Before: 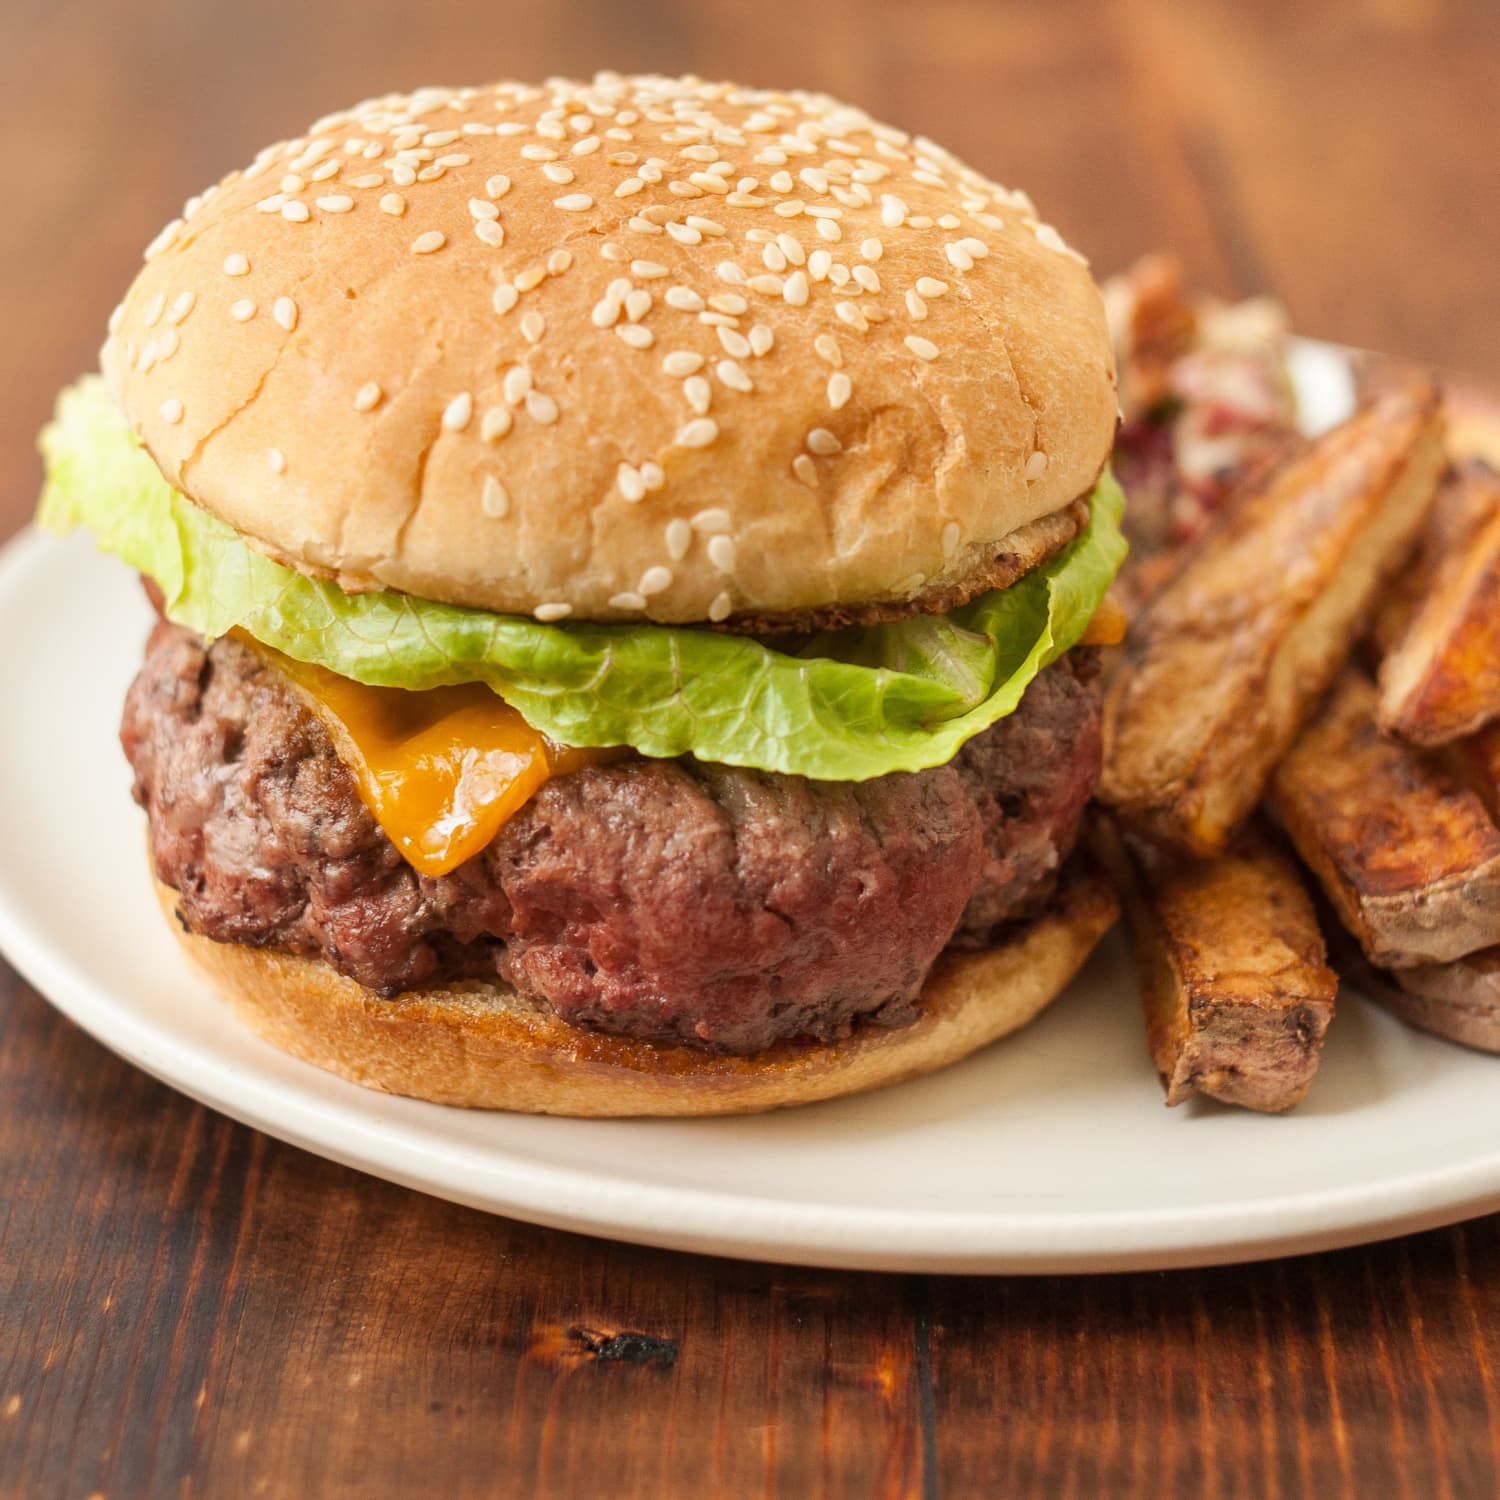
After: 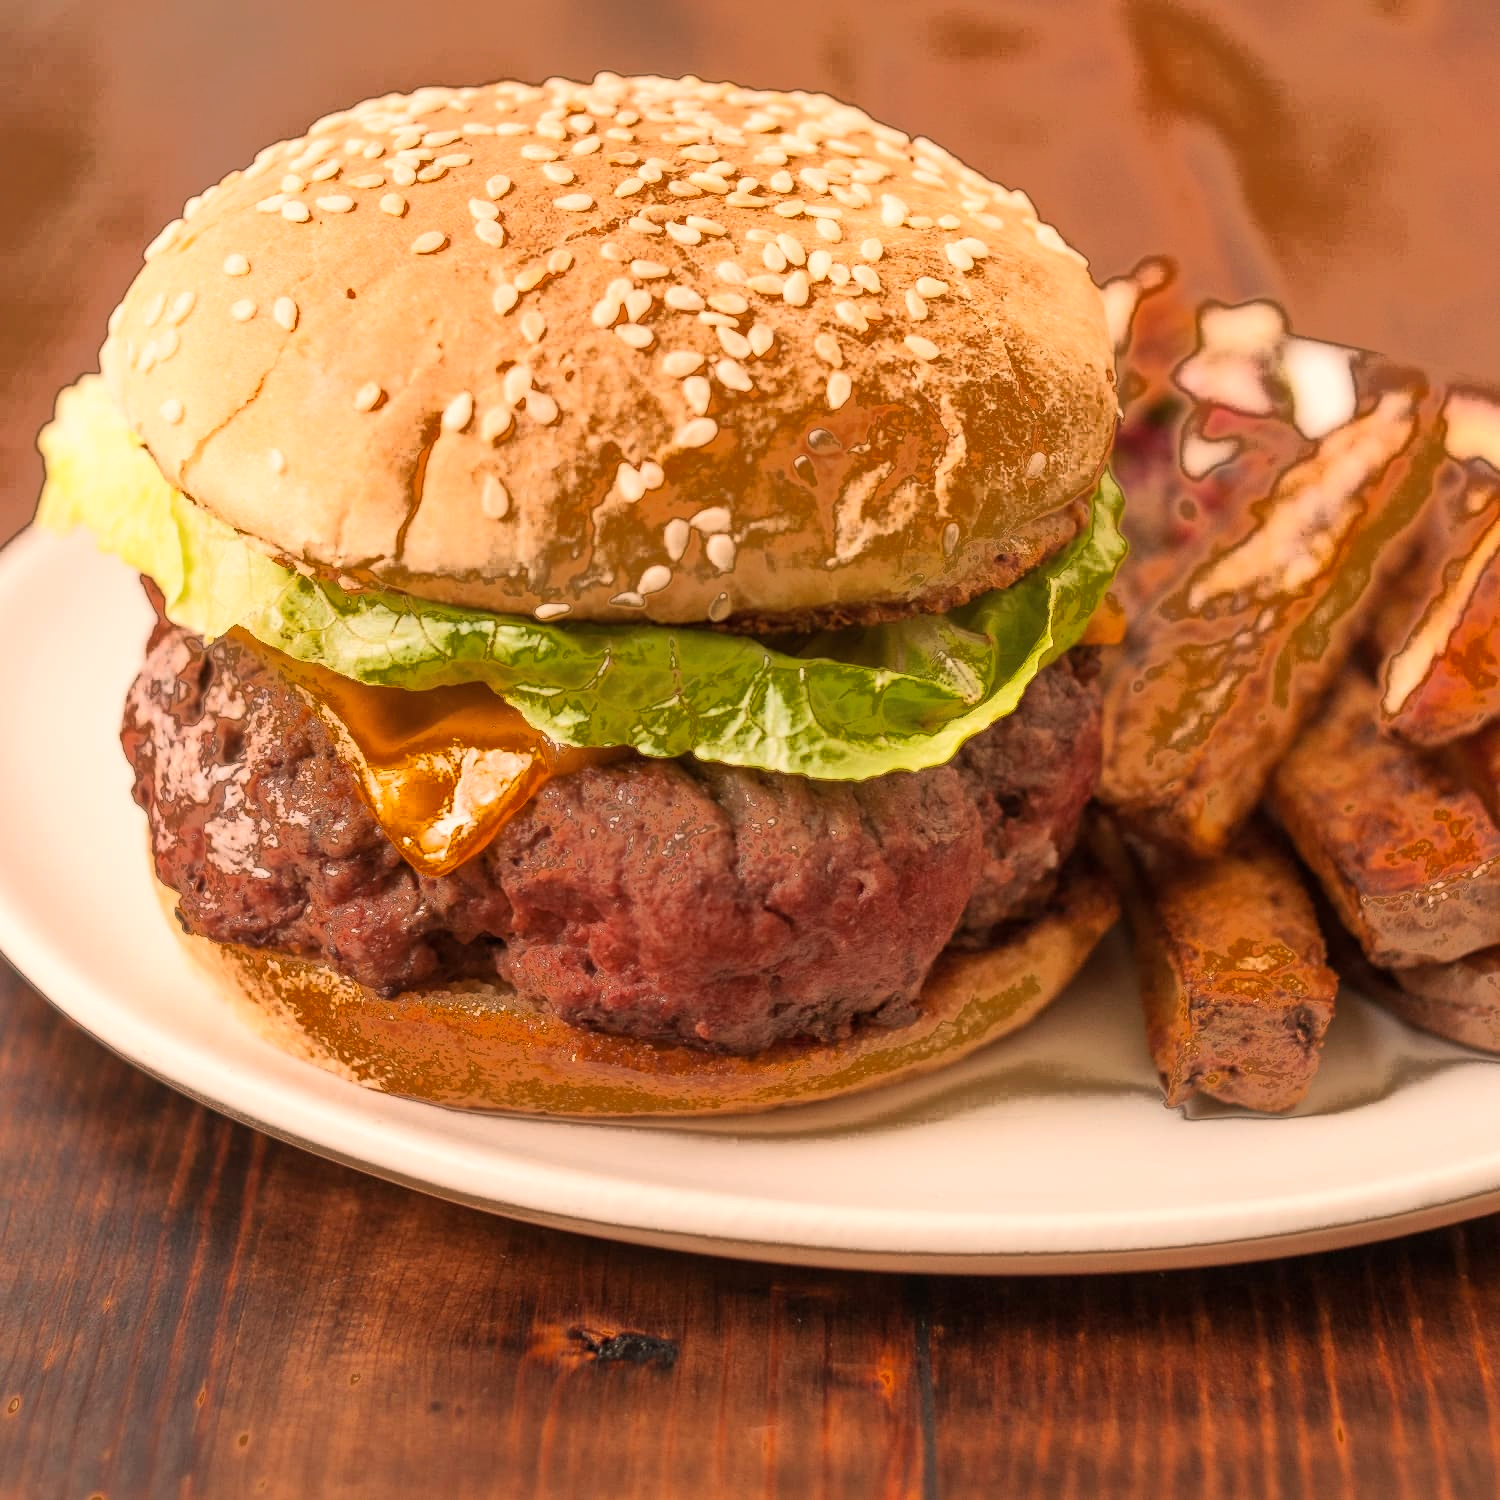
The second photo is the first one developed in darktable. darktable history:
fill light: exposure -0.73 EV, center 0.69, width 2.2
white balance: red 1.127, blue 0.943
